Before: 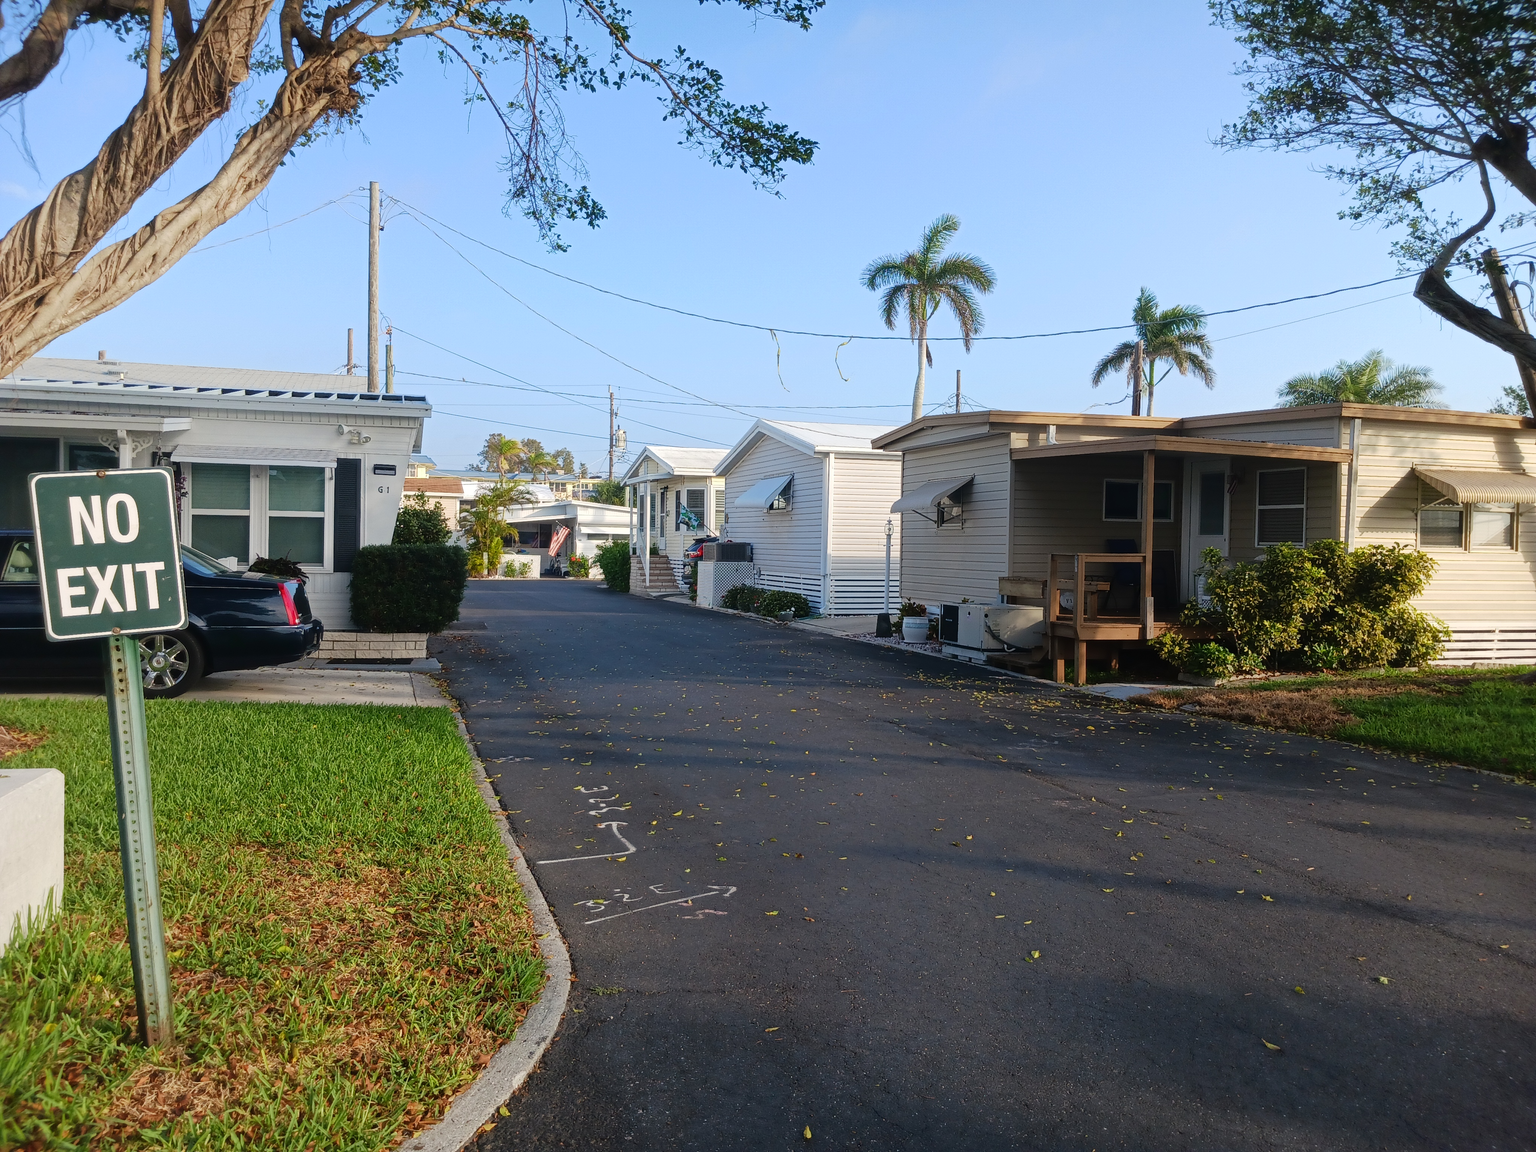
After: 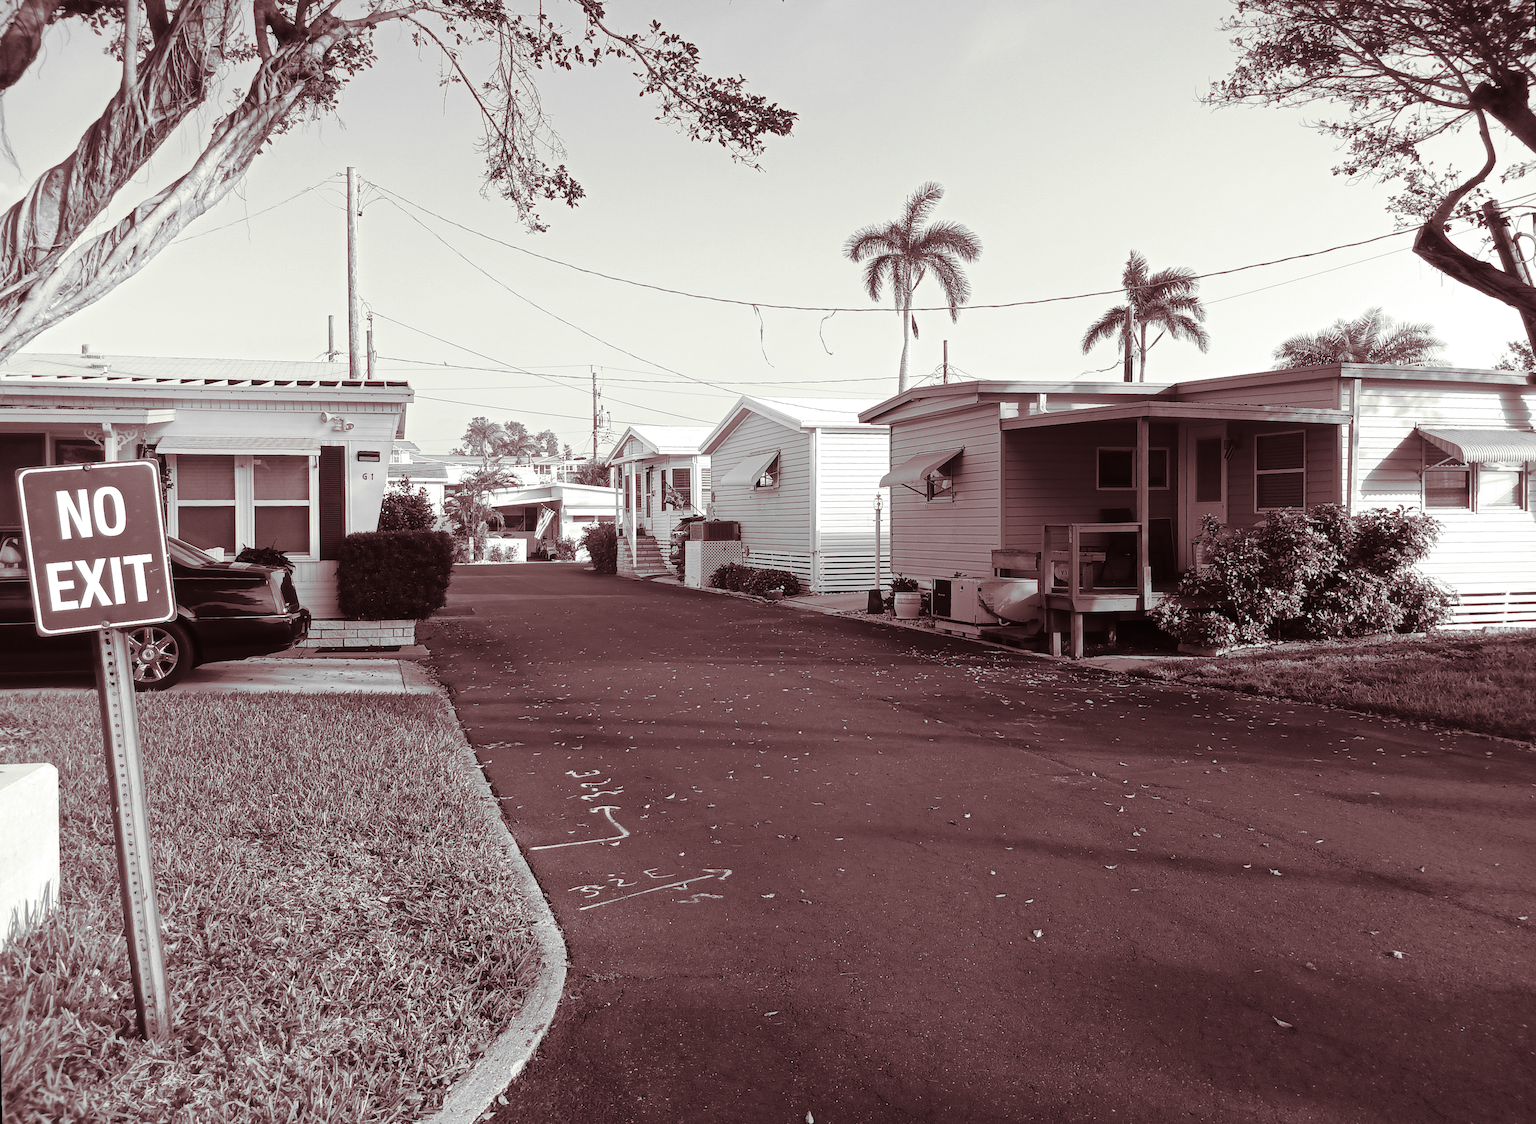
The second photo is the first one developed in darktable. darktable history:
exposure: black level correction 0.001, exposure 0.5 EV, compensate exposure bias true, compensate highlight preservation false
rotate and perspective: rotation -1.32°, lens shift (horizontal) -0.031, crop left 0.015, crop right 0.985, crop top 0.047, crop bottom 0.982
monochrome: a -6.99, b 35.61, size 1.4
split-toning: shadows › hue 360°
